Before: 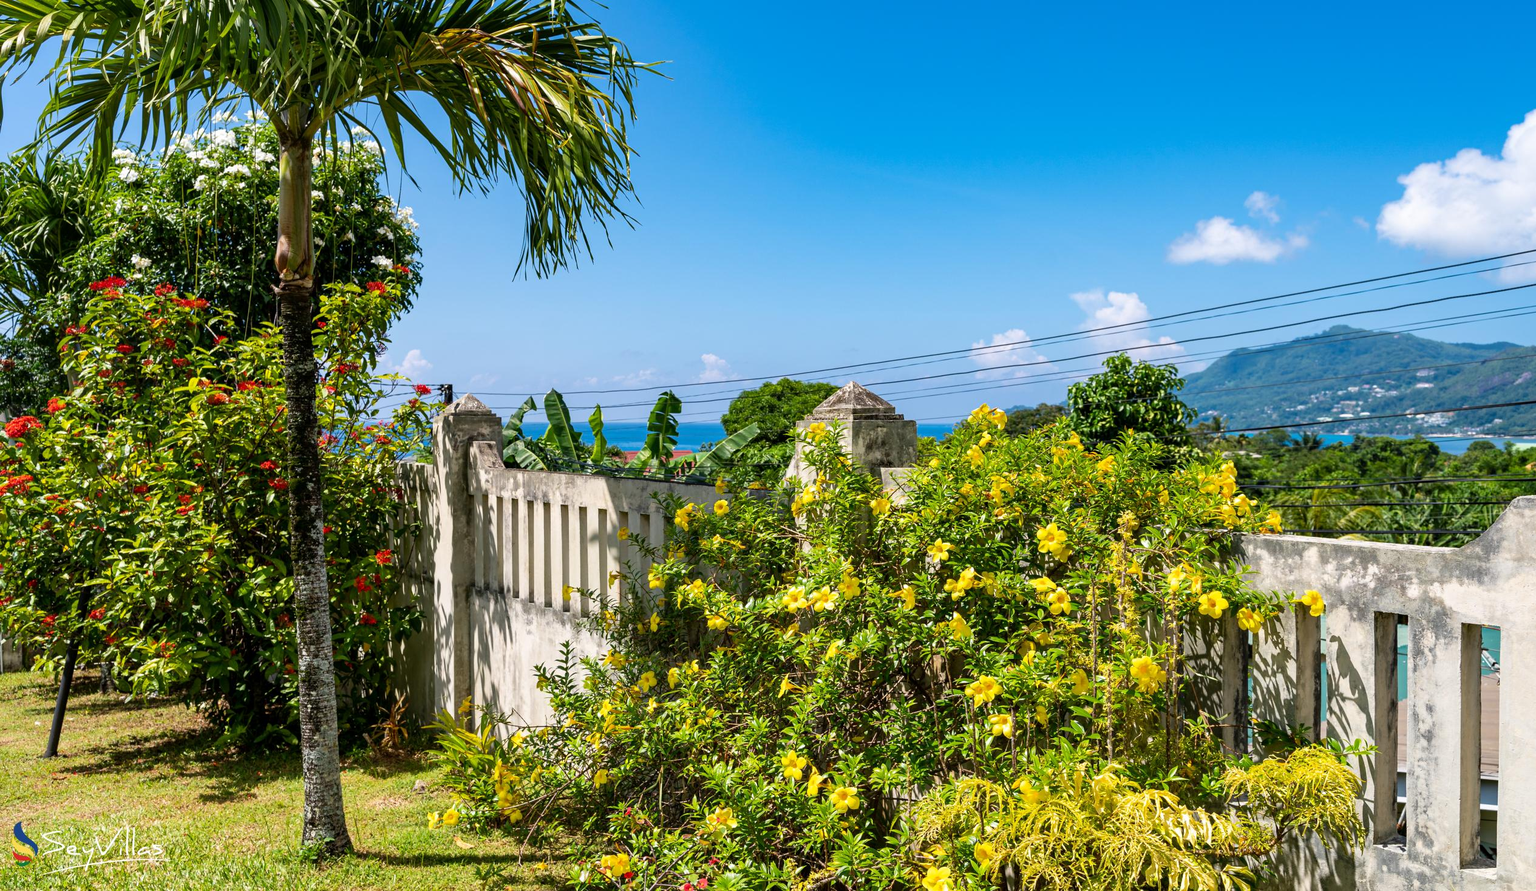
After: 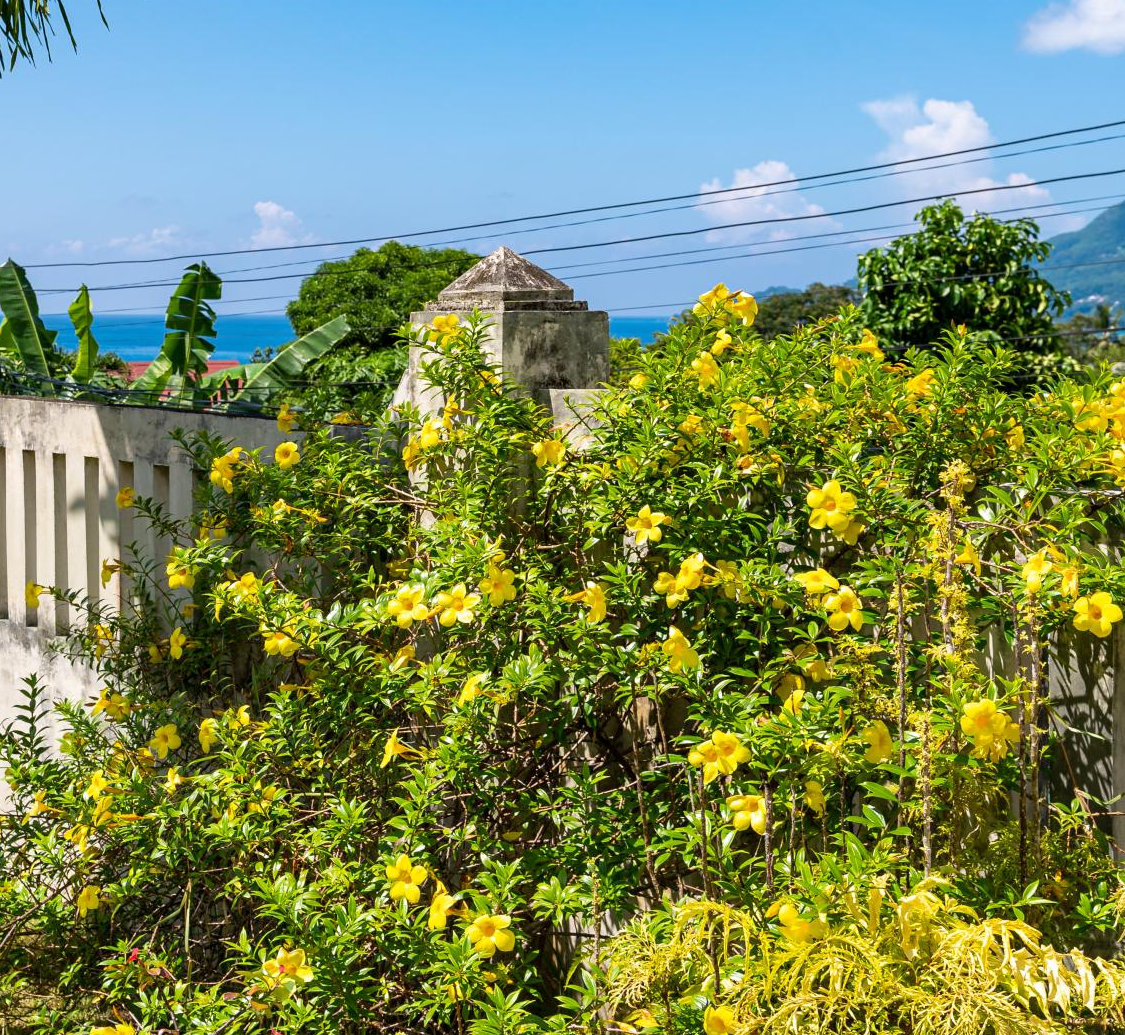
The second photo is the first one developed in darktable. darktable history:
crop: left 35.614%, top 26.02%, right 19.905%, bottom 3.38%
